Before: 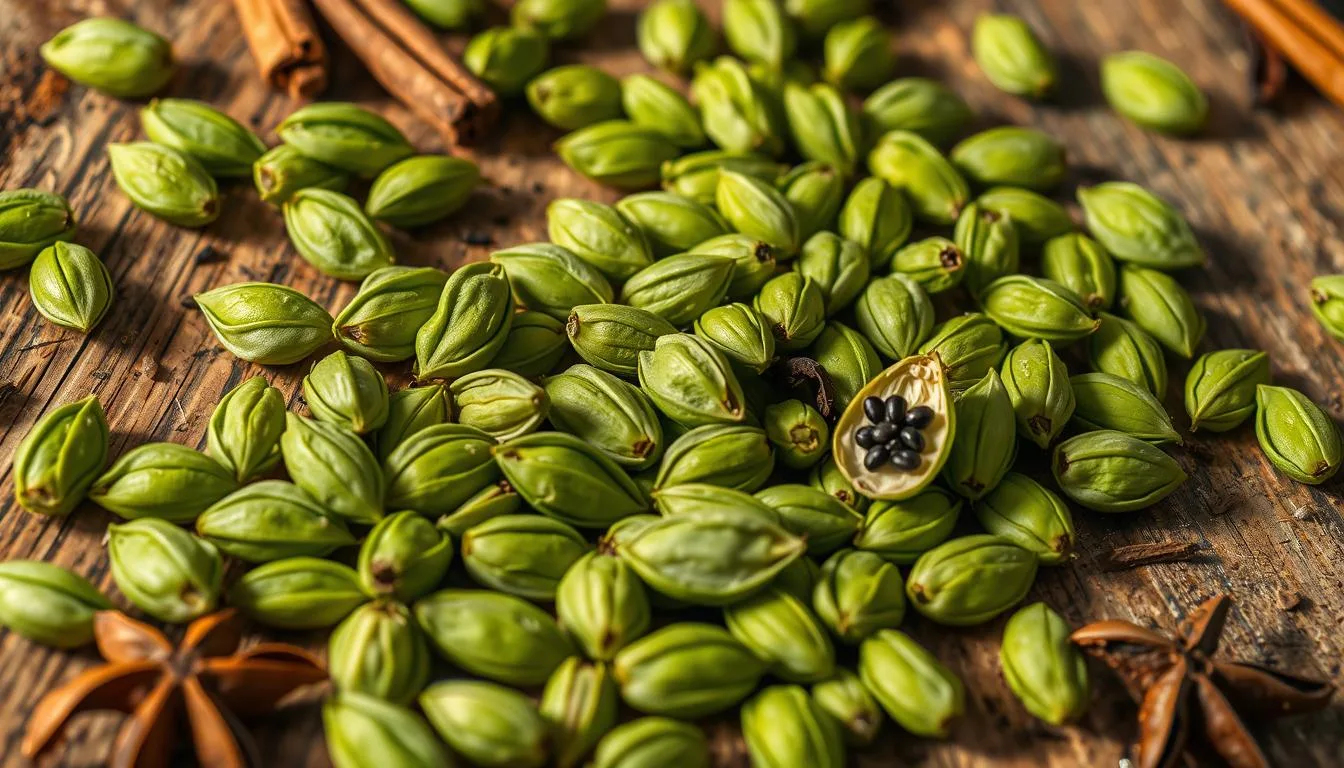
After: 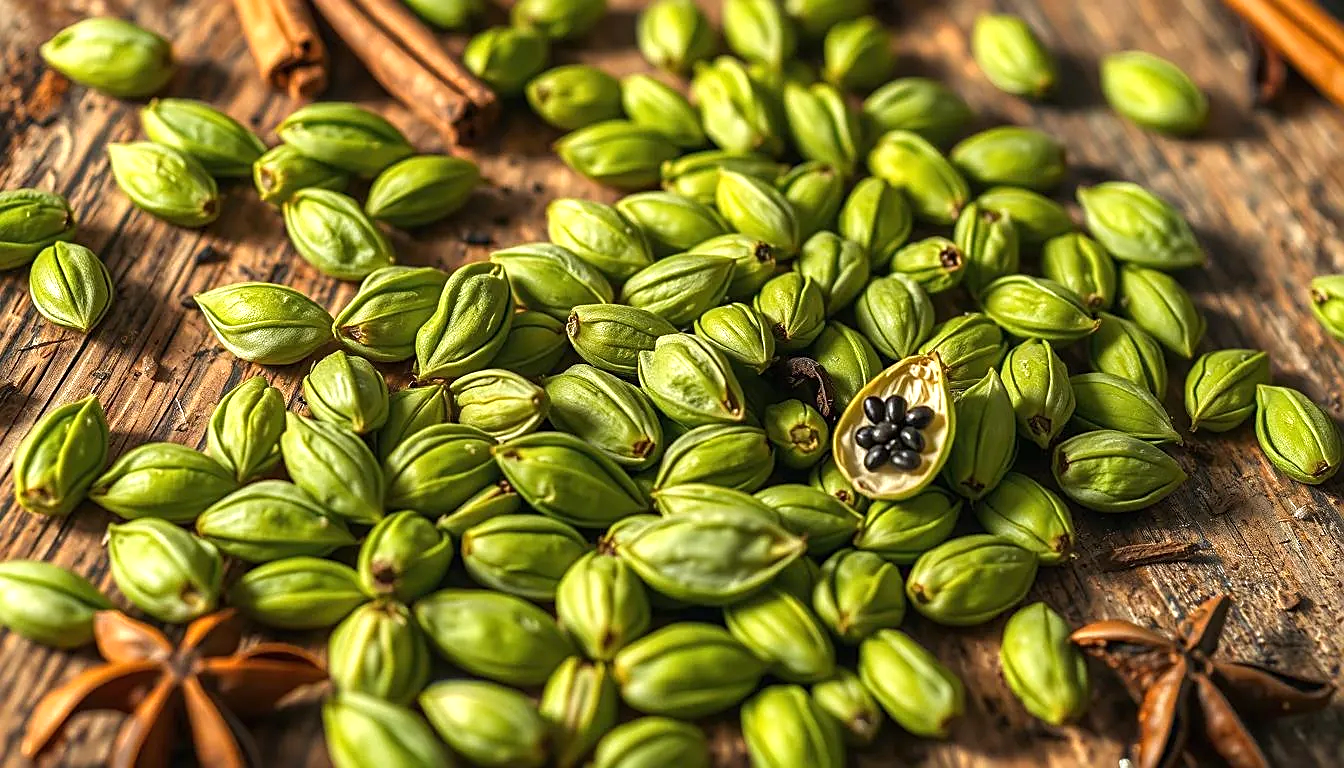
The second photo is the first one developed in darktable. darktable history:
white balance: red 0.988, blue 1.017
sharpen: on, module defaults
exposure: black level correction 0, exposure 0.5 EV, compensate exposure bias true, compensate highlight preservation false
